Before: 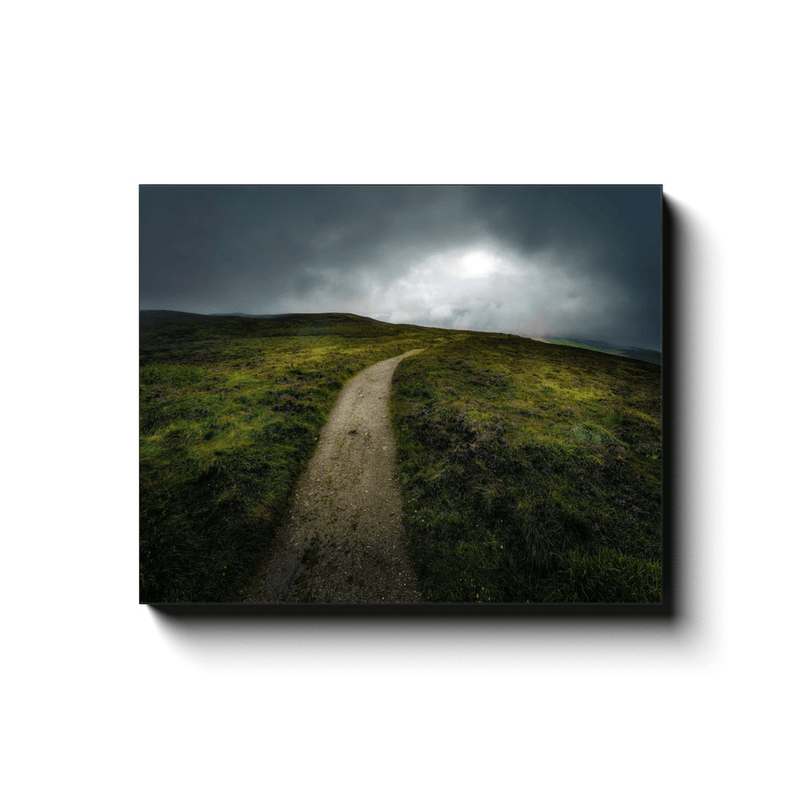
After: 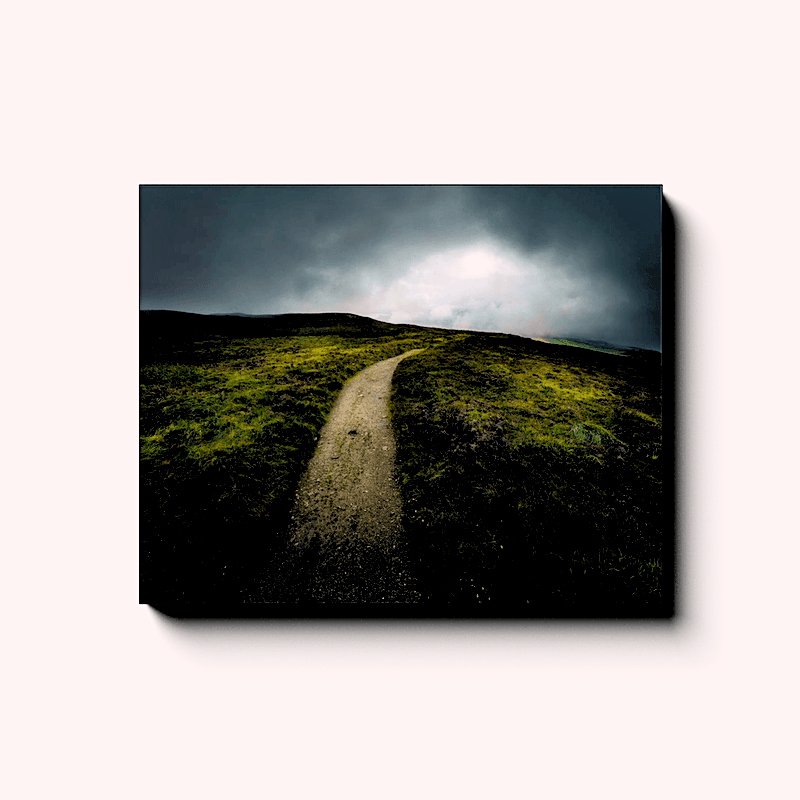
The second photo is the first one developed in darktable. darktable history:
sharpen: on, module defaults
filmic rgb: black relative exposure -7.73 EV, white relative exposure 4.41 EV, target black luminance 0%, hardness 3.76, latitude 50.58%, contrast 1.067, highlights saturation mix 9.41%, shadows ↔ highlights balance -0.28%, color science v6 (2022), iterations of high-quality reconstruction 0
contrast brightness saturation: saturation -0.042
levels: levels [0.073, 0.497, 0.972]
tone equalizer: -8 EV -0.419 EV, -7 EV -0.391 EV, -6 EV -0.297 EV, -5 EV -0.239 EV, -3 EV 0.189 EV, -2 EV 0.31 EV, -1 EV 0.4 EV, +0 EV 0.445 EV
color balance rgb: highlights gain › chroma 0.926%, highlights gain › hue 26.46°, linear chroma grading › global chroma 14.379%, perceptual saturation grading › global saturation 15.061%, global vibrance 9.85%
